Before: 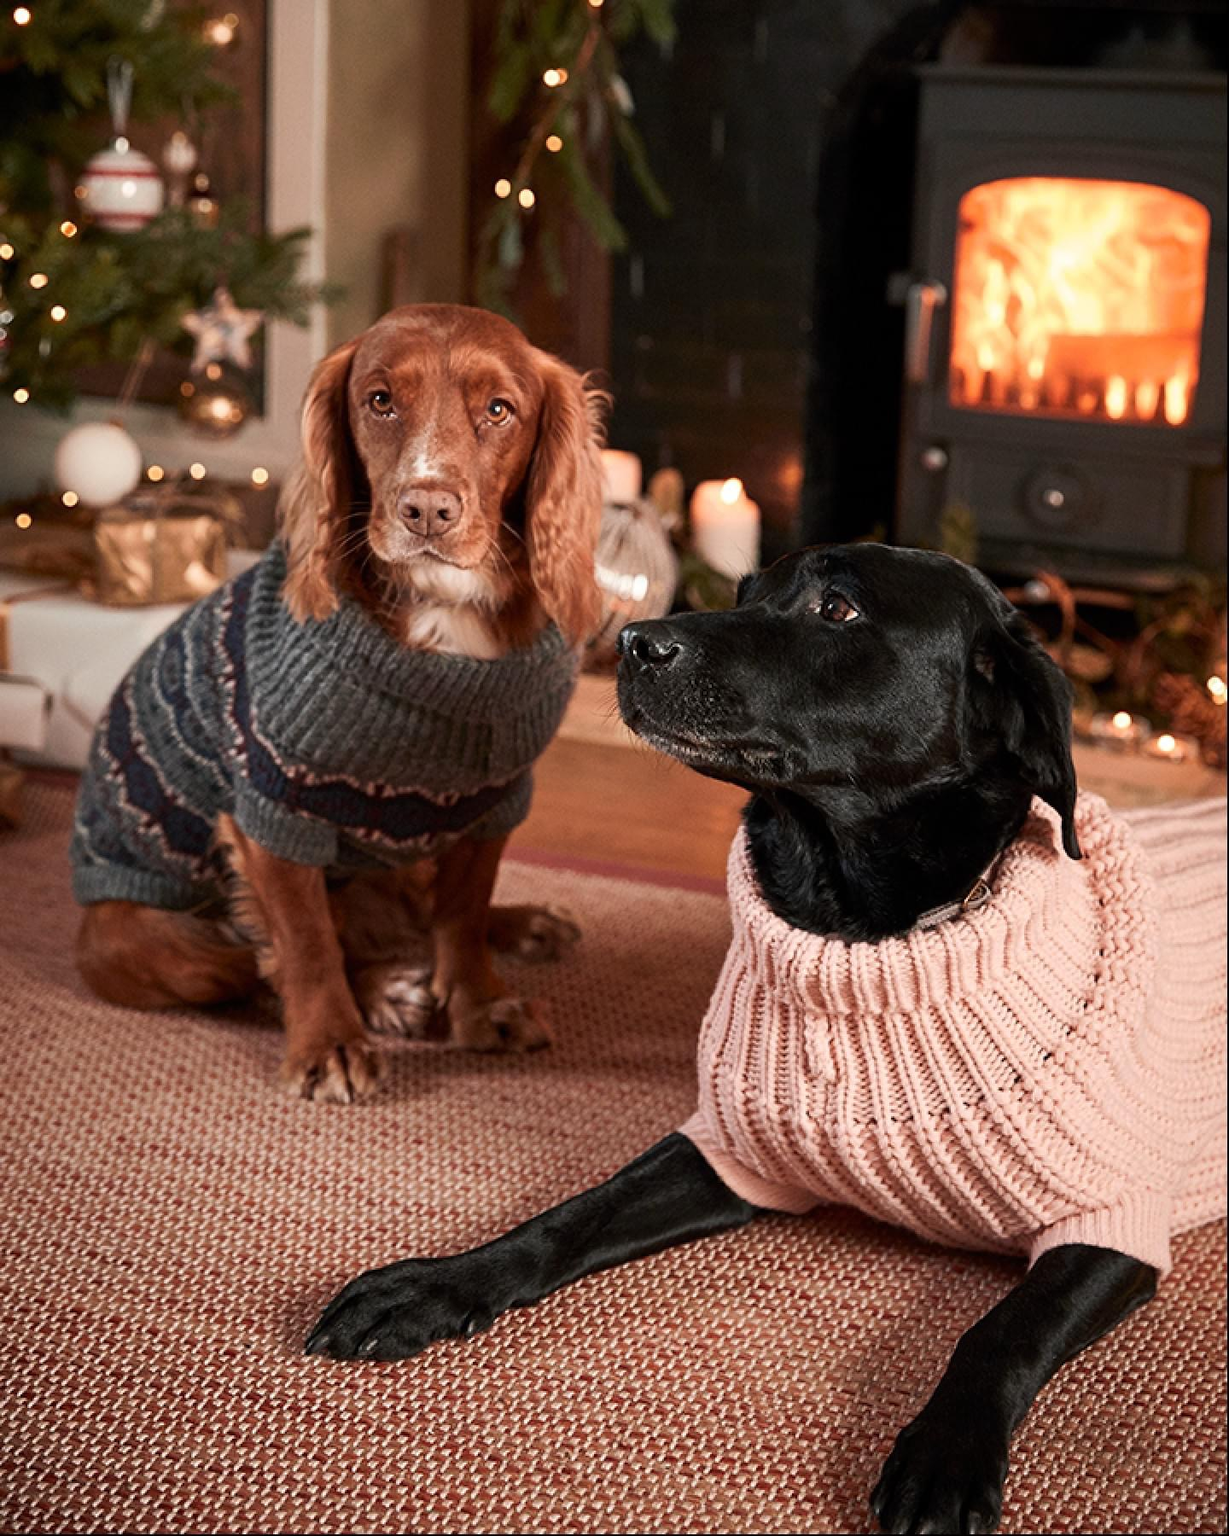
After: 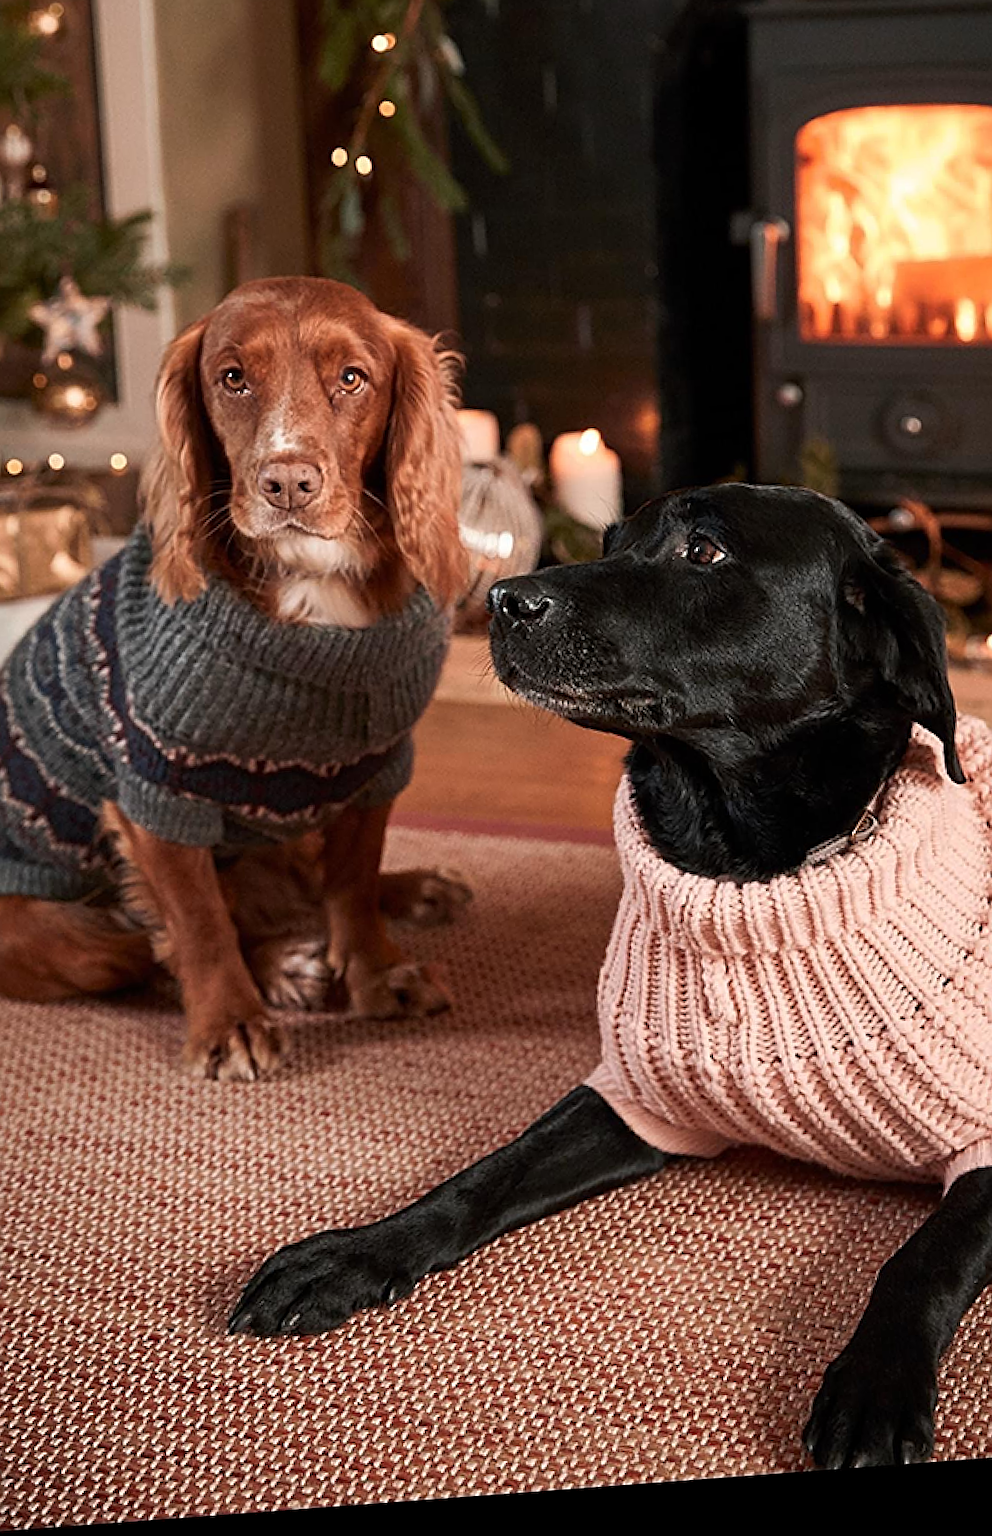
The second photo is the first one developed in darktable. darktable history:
rotate and perspective: rotation -4.25°, automatic cropping off
sharpen: on, module defaults
crop and rotate: left 13.15%, top 5.251%, right 12.609%
exposure: compensate highlight preservation false
